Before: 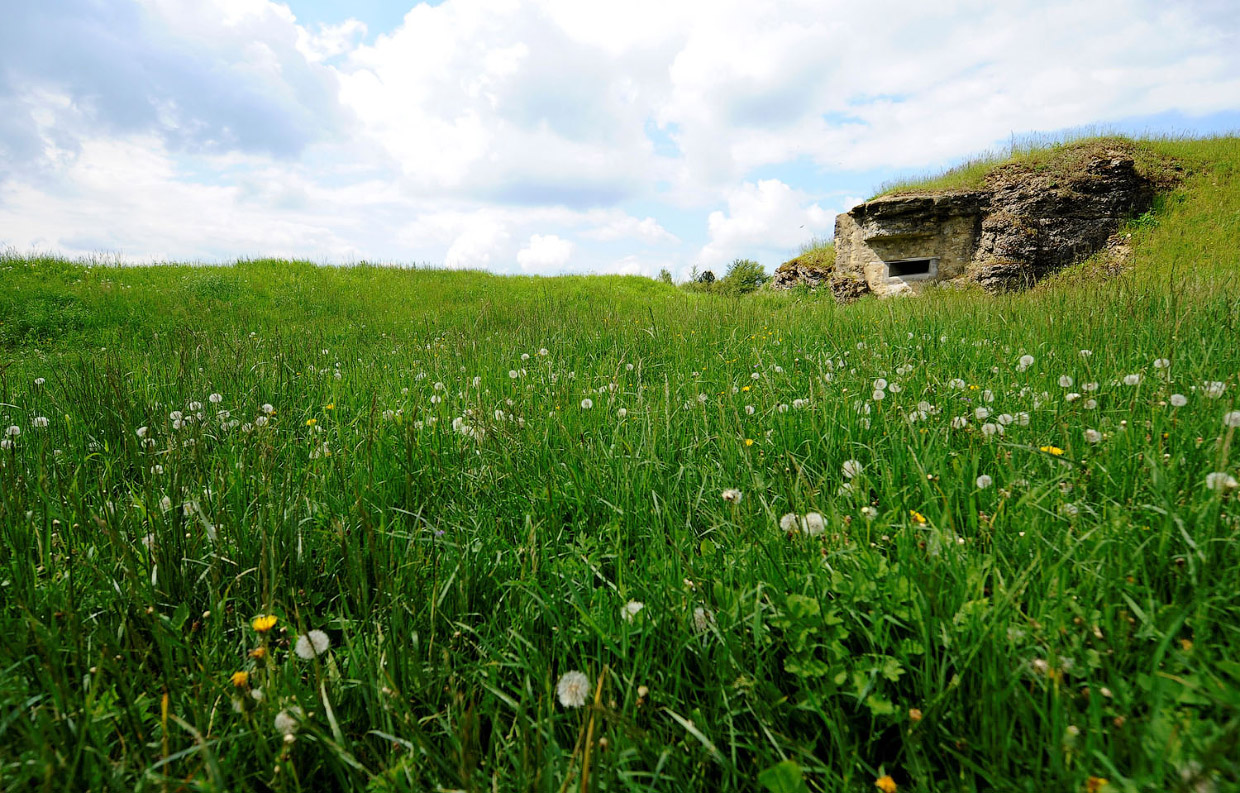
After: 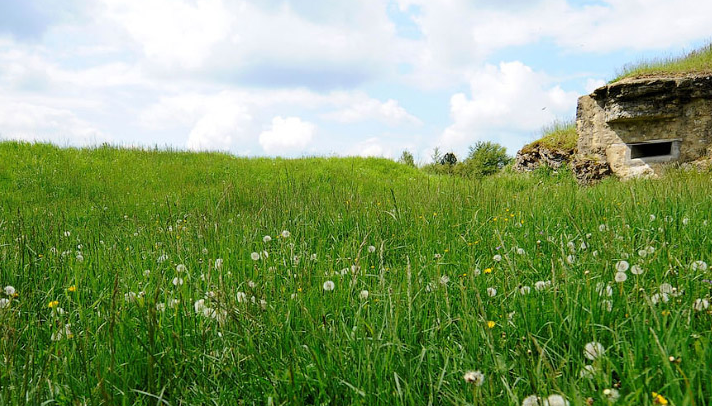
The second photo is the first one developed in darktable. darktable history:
crop: left 20.81%, top 14.966%, right 21.765%, bottom 33.718%
